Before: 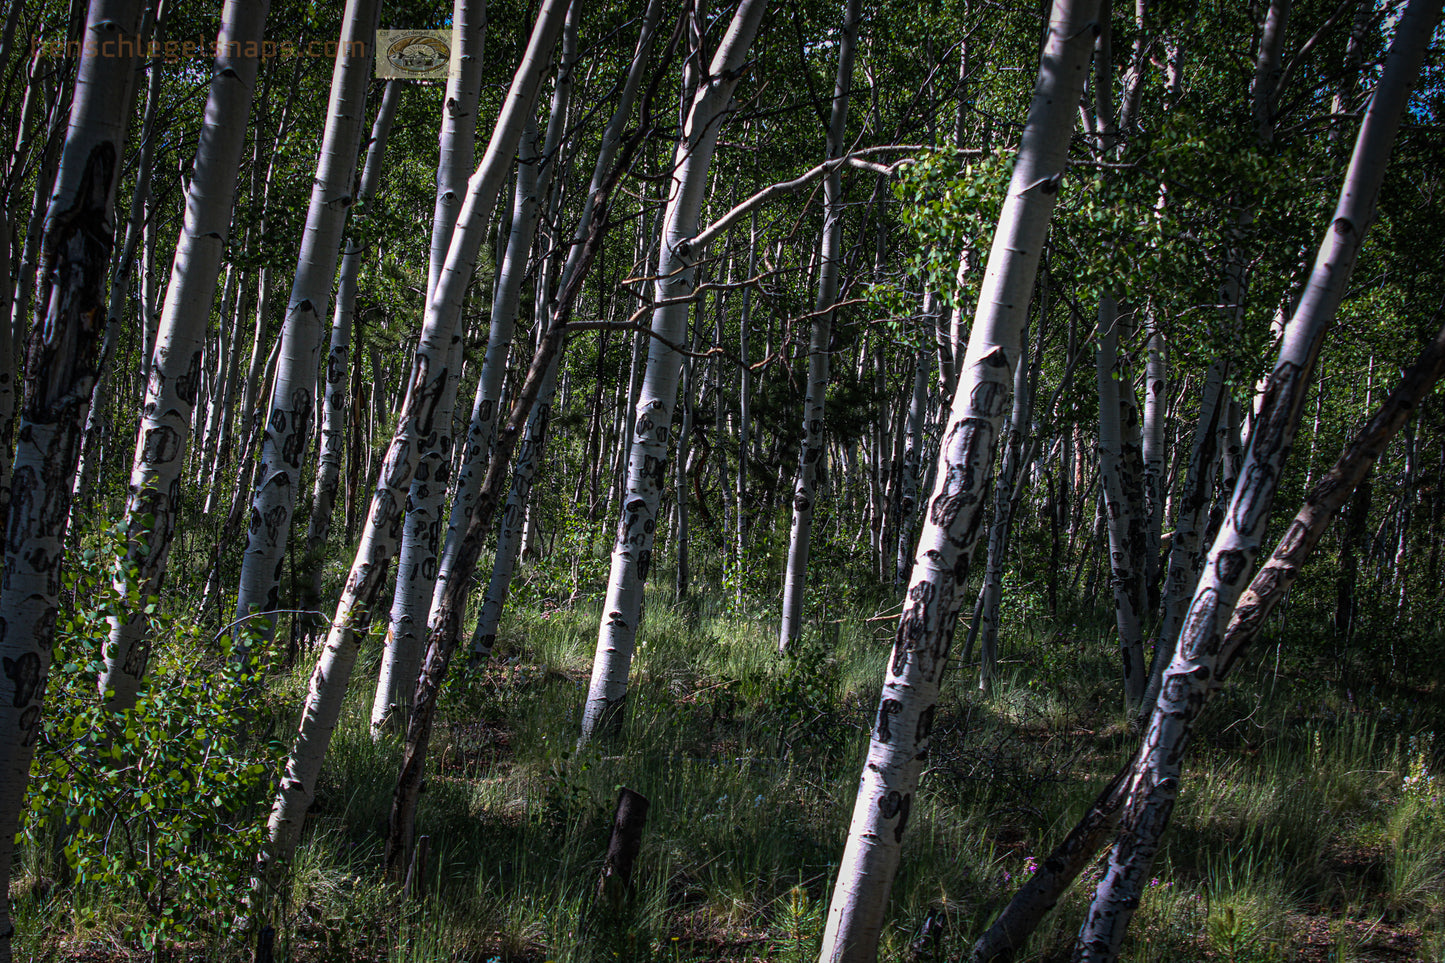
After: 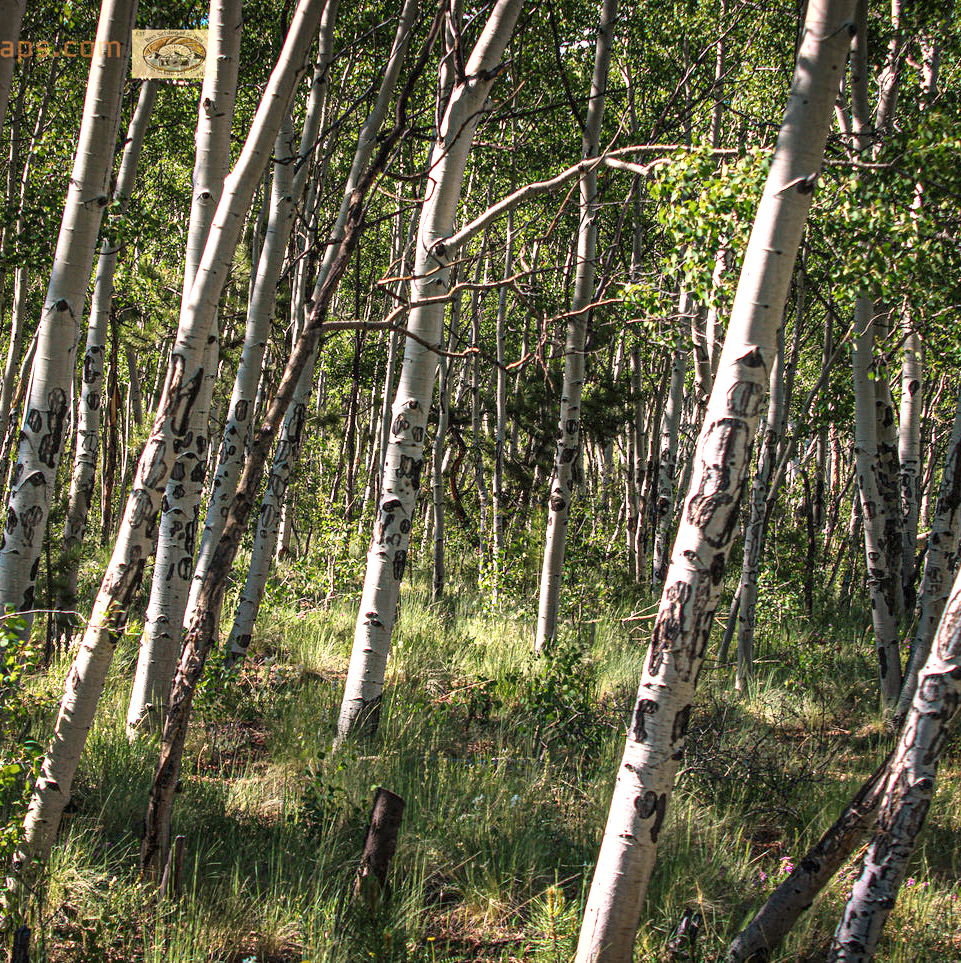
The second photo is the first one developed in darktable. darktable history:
crop: left 16.899%, right 16.556%
exposure: exposure 1.061 EV, compensate highlight preservation false
white balance: red 1.138, green 0.996, blue 0.812
shadows and highlights: shadows 25, highlights -48, soften with gaussian
base curve: curves: ch0 [(0, 0) (0.204, 0.334) (0.55, 0.733) (1, 1)], preserve colors none
